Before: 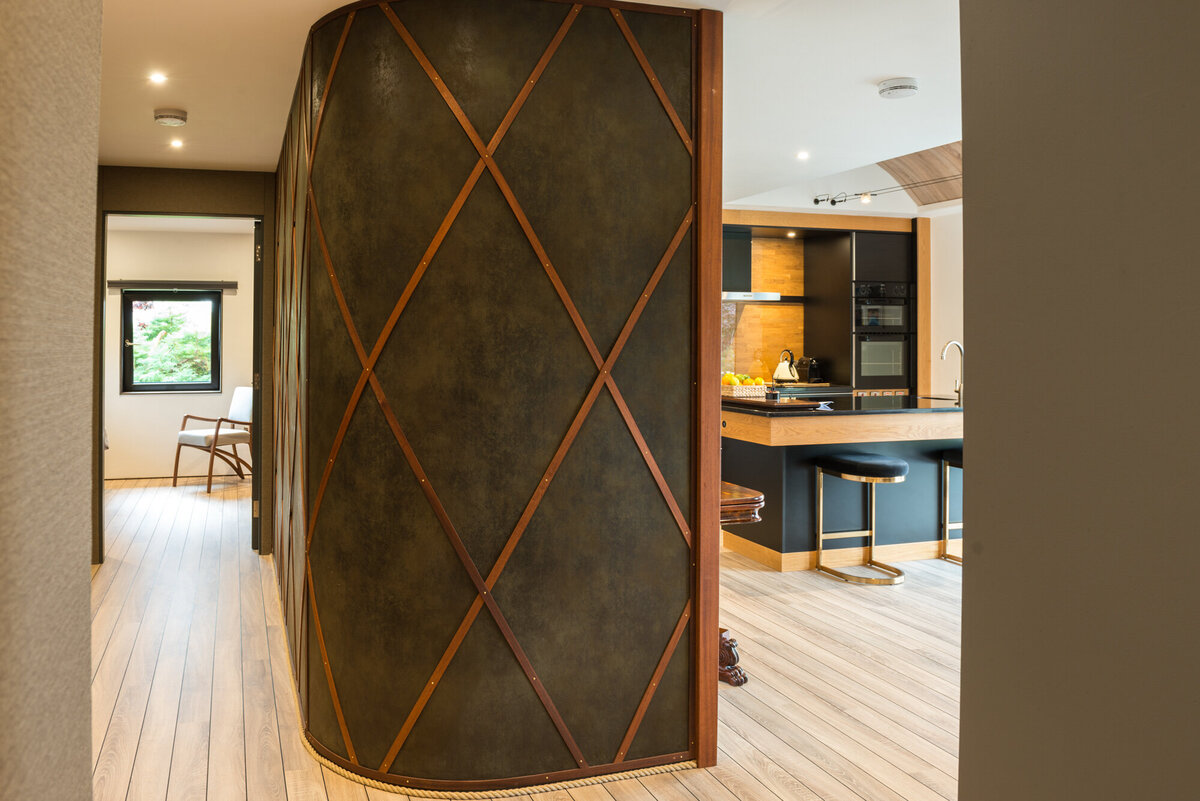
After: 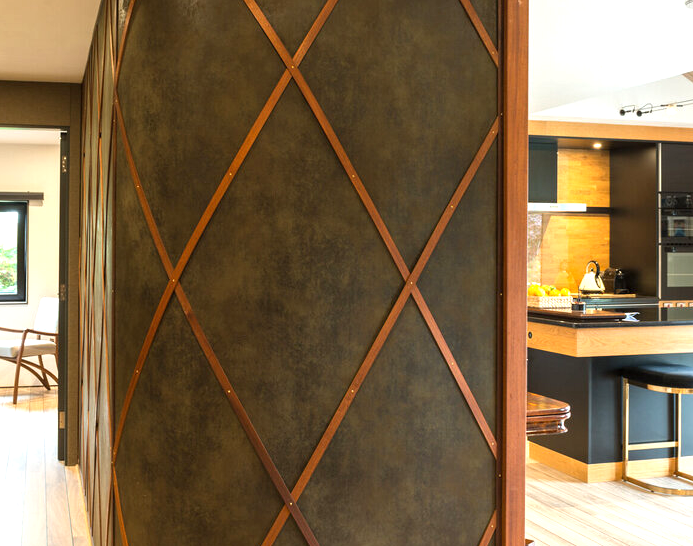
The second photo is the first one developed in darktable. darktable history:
exposure: exposure 0.661 EV, compensate highlight preservation false
crop: left 16.202%, top 11.208%, right 26.045%, bottom 20.557%
